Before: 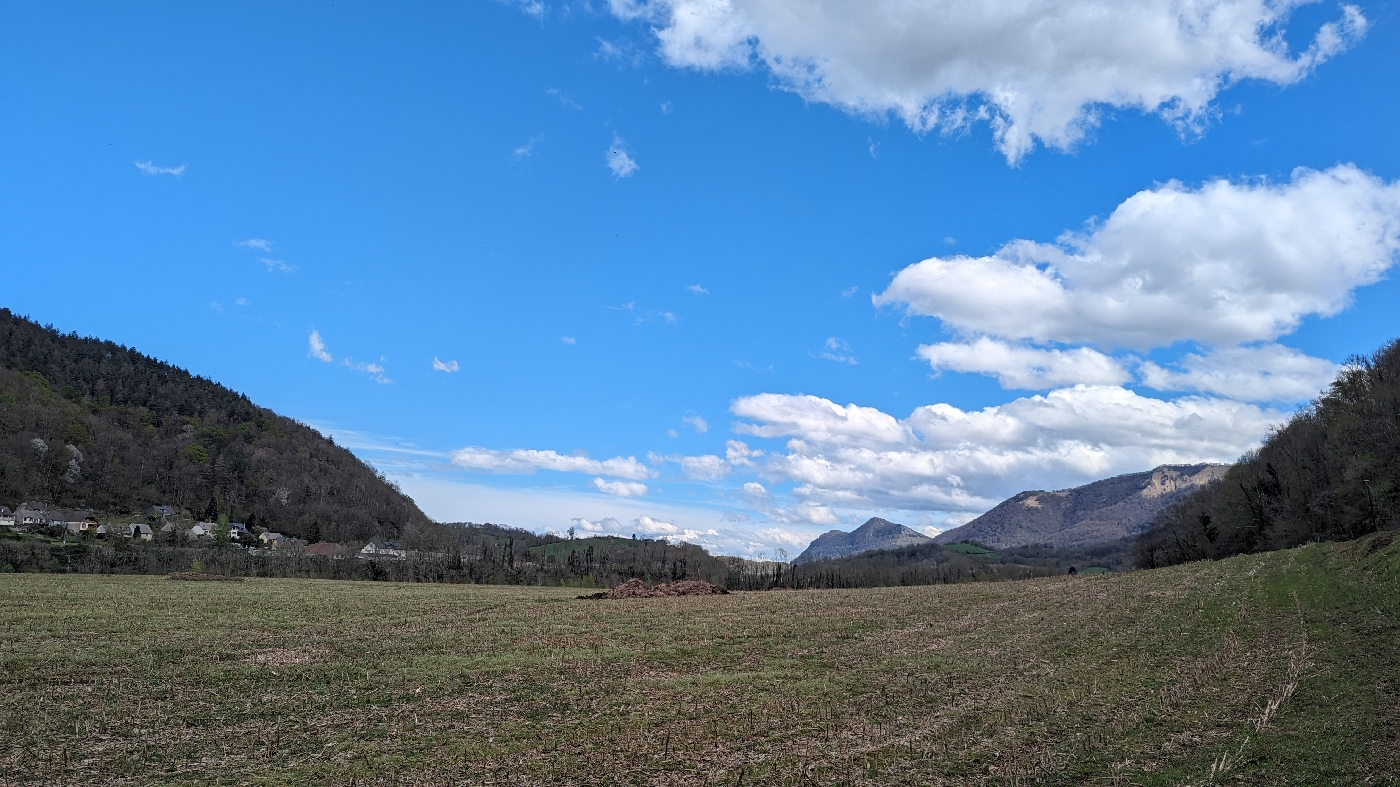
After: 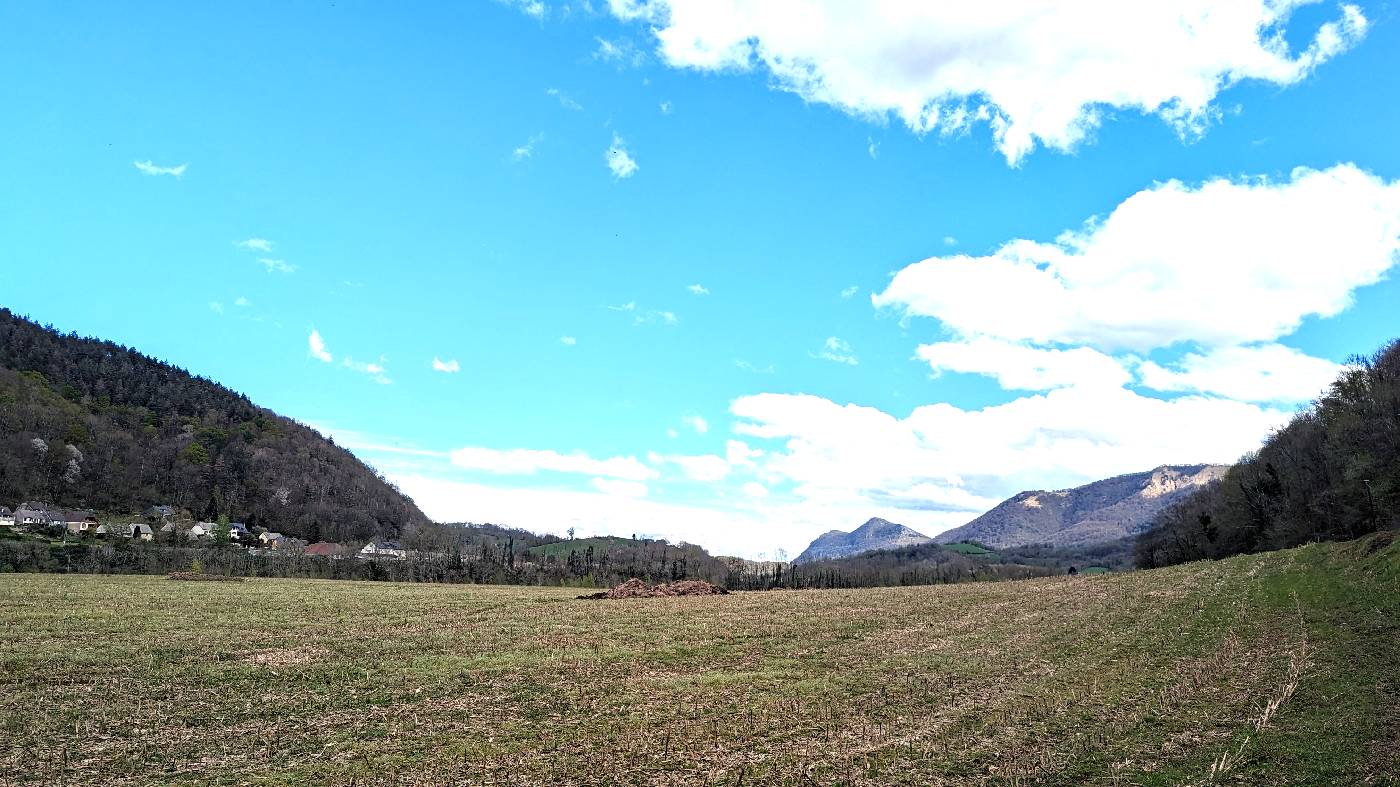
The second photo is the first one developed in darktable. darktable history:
color balance rgb: highlights gain › chroma 2.992%, highlights gain › hue 77.2°, perceptual saturation grading › global saturation 0.607%, perceptual saturation grading › highlights -18.245%, perceptual saturation grading › mid-tones 6.76%, perceptual saturation grading › shadows 27.308%, perceptual brilliance grading › global brilliance 12.012%, global vibrance 15.013%
tone equalizer: -8 EV -0.721 EV, -7 EV -0.716 EV, -6 EV -0.564 EV, -5 EV -0.371 EV, -3 EV 0.396 EV, -2 EV 0.6 EV, -1 EV 0.682 EV, +0 EV 0.732 EV
